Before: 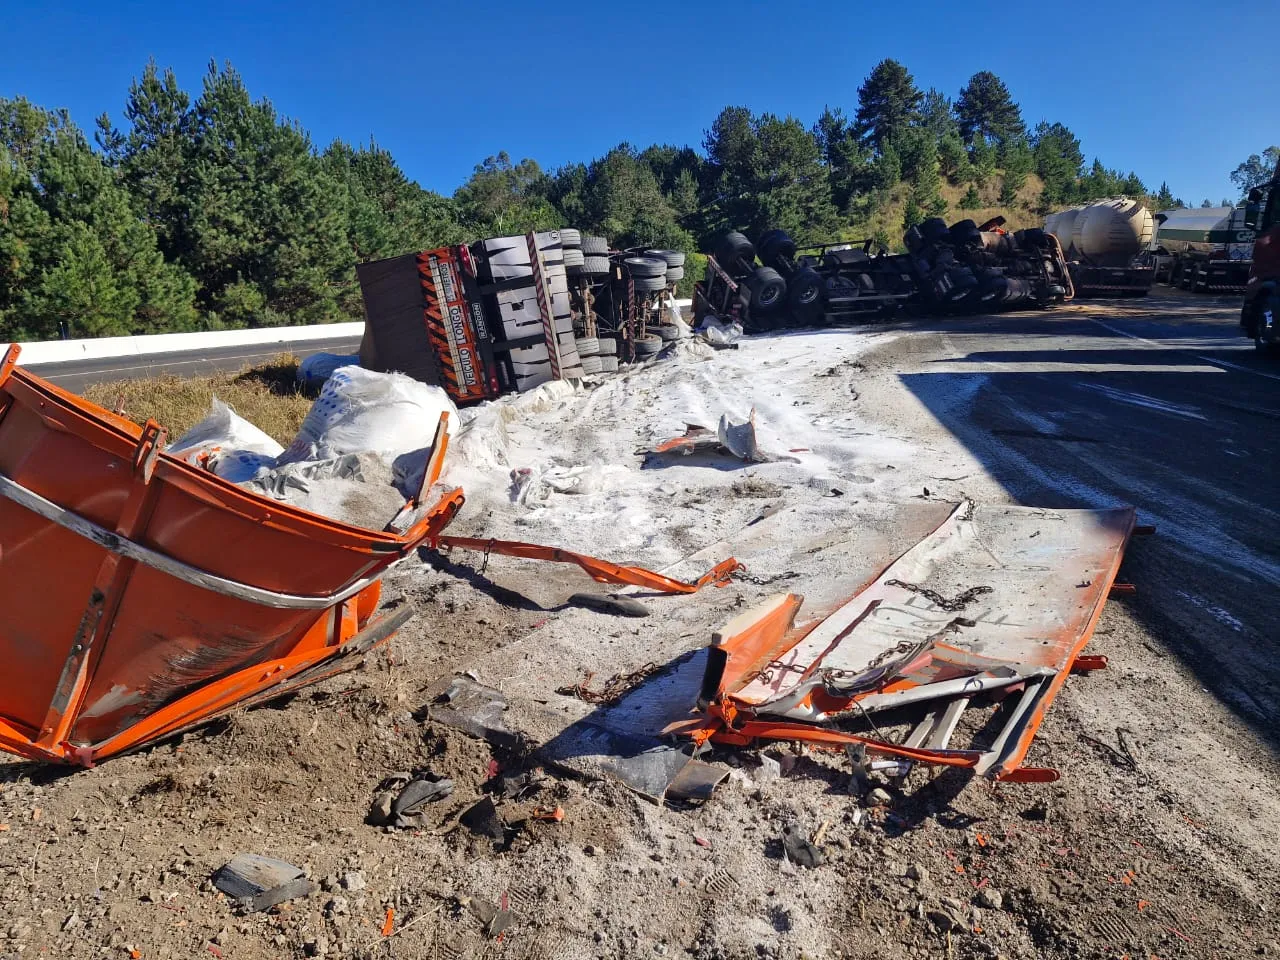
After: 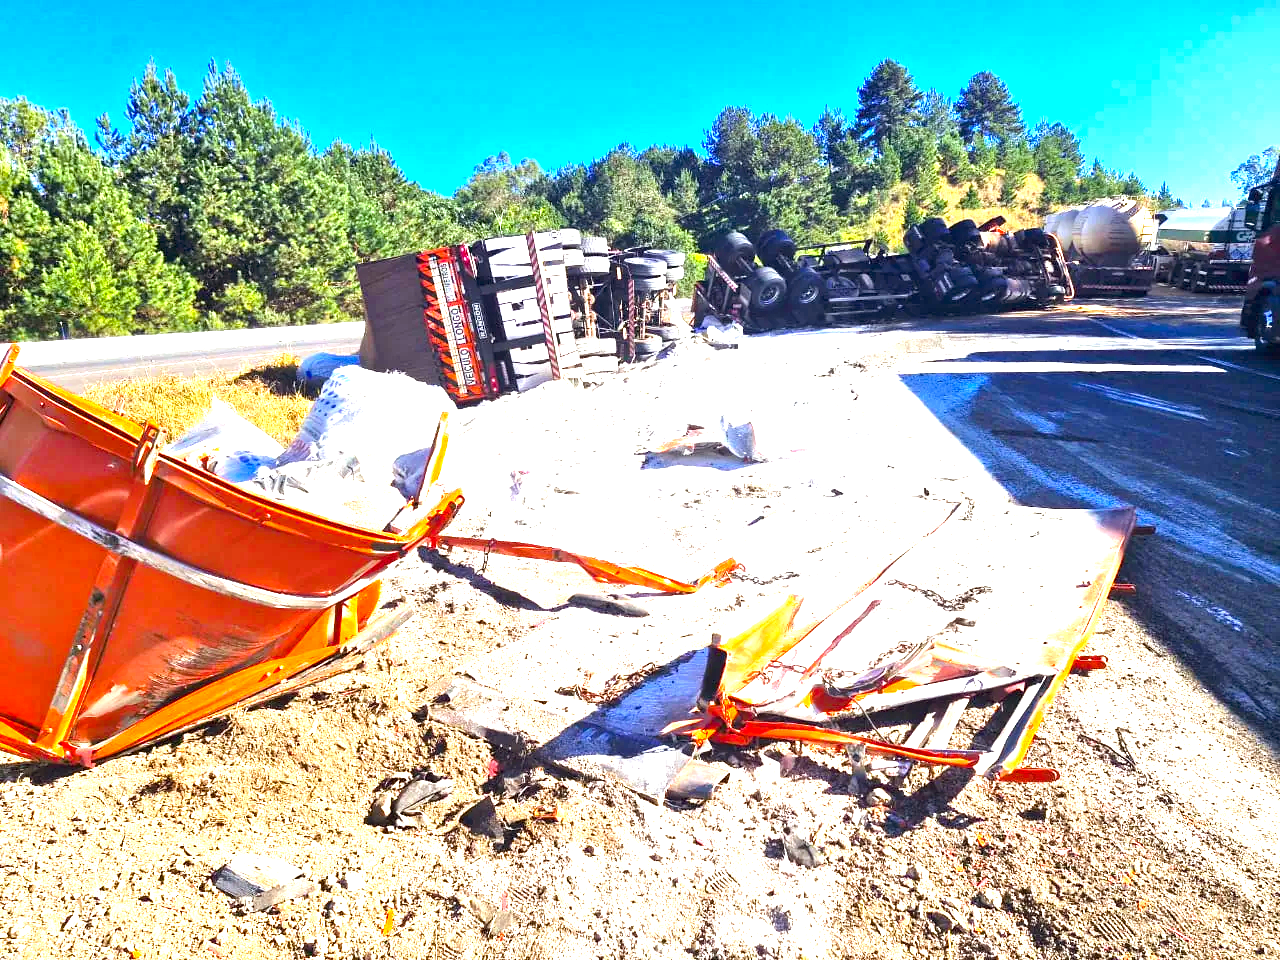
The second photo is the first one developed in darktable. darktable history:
exposure: exposure 2.286 EV, compensate highlight preservation false
color balance rgb: power › chroma 0.672%, power › hue 60°, perceptual saturation grading › global saturation 29.494%, global vibrance 9.67%
